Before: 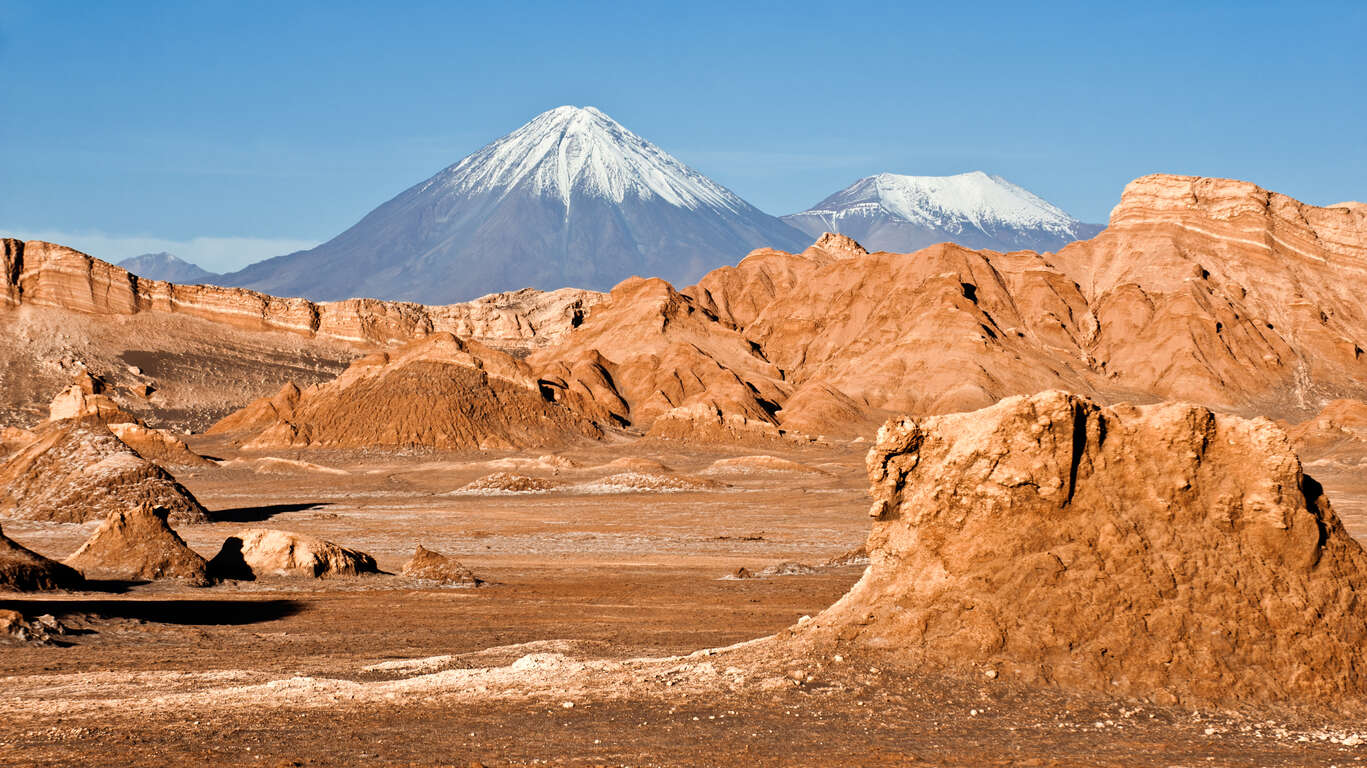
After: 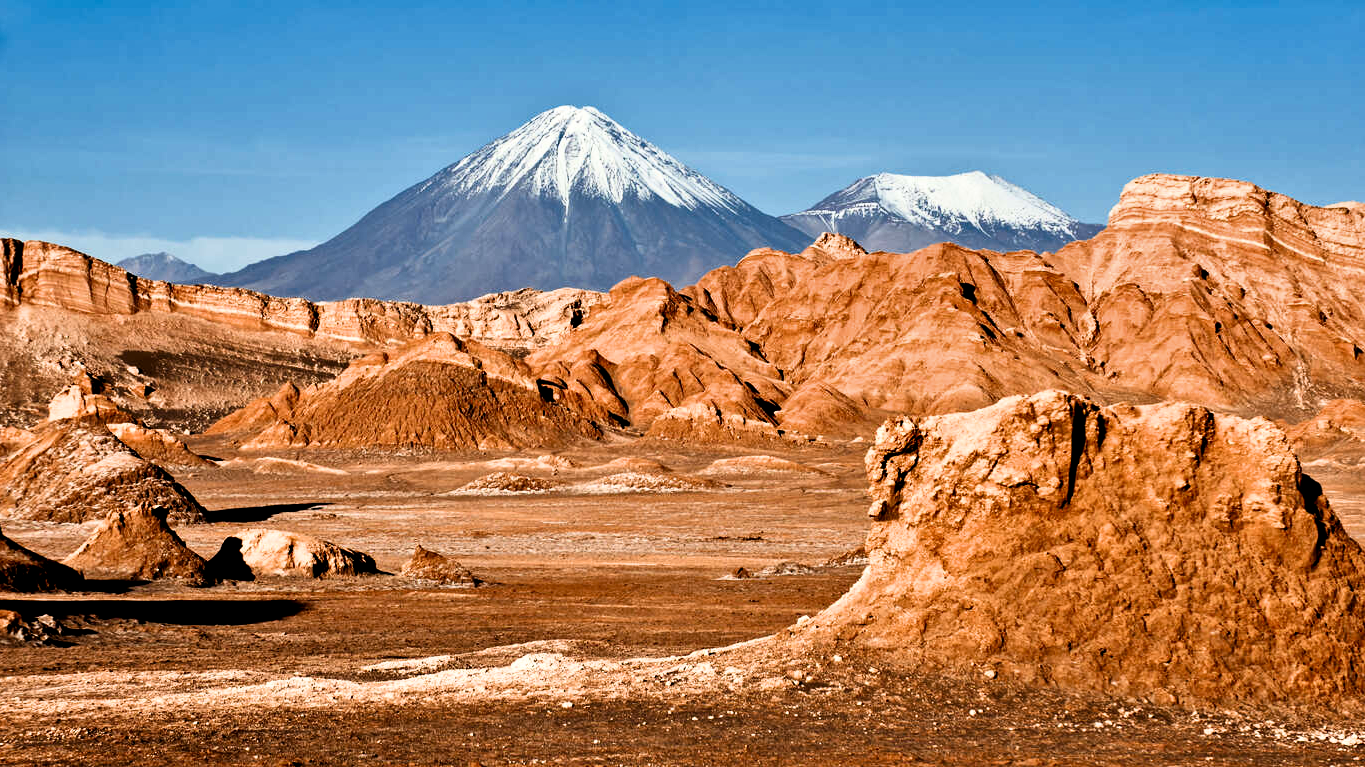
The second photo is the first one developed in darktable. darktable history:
contrast brightness saturation: contrast 0.122, brightness -0.115, saturation 0.196
crop and rotate: left 0.131%, bottom 0.009%
filmic rgb: black relative exposure -3.64 EV, white relative exposure 2.44 EV, hardness 3.3
shadows and highlights: shadows 30.64, highlights -63.04, soften with gaussian
